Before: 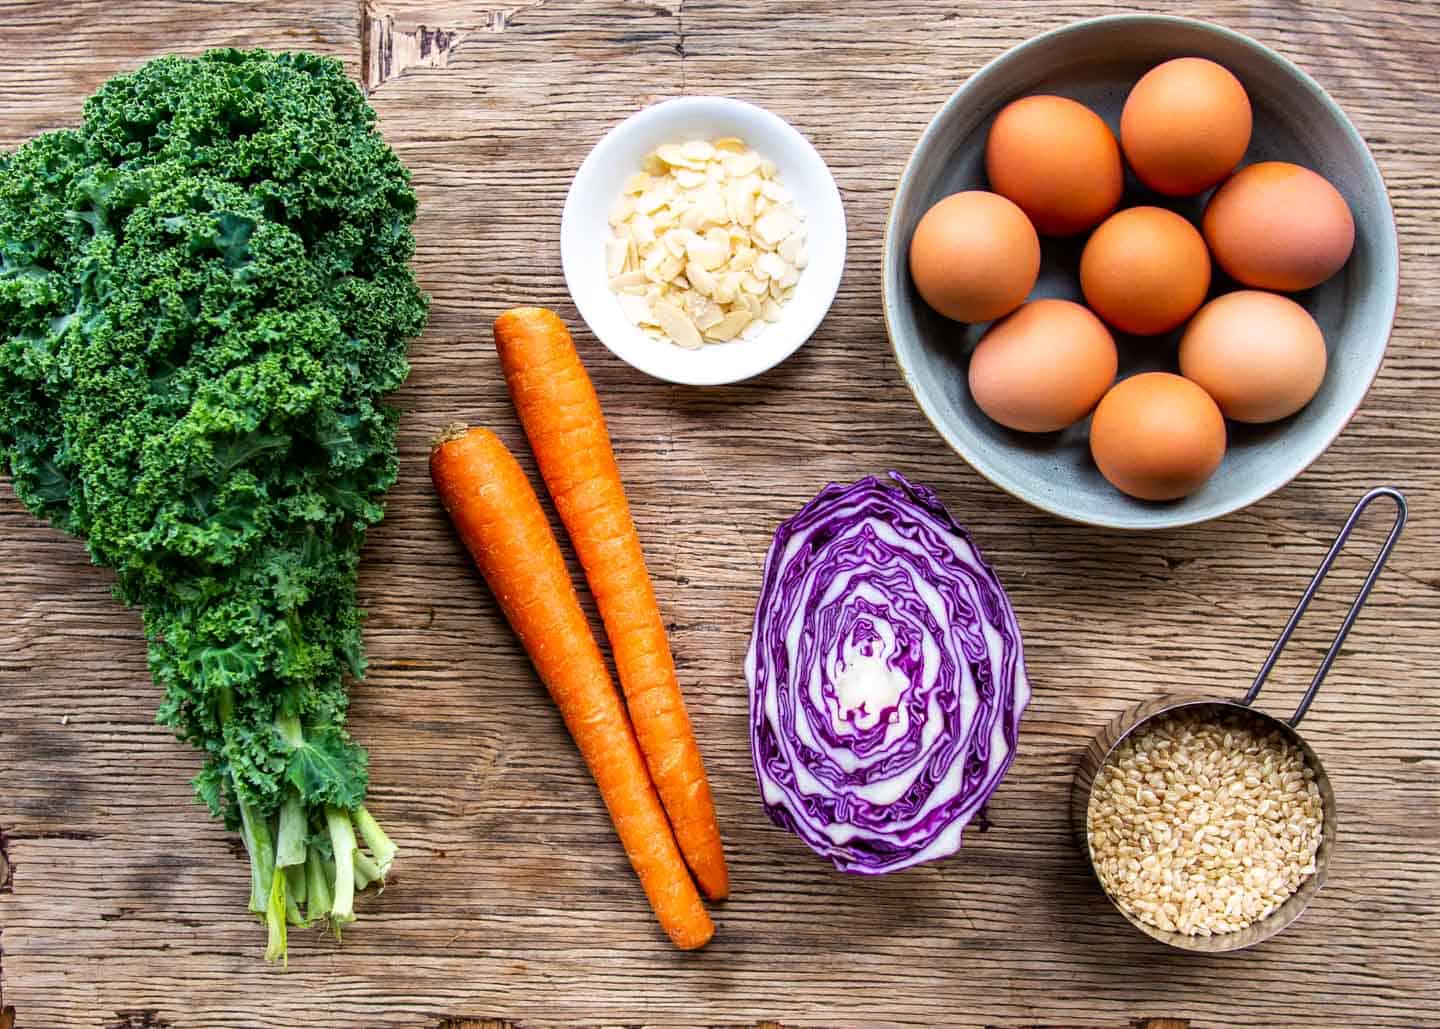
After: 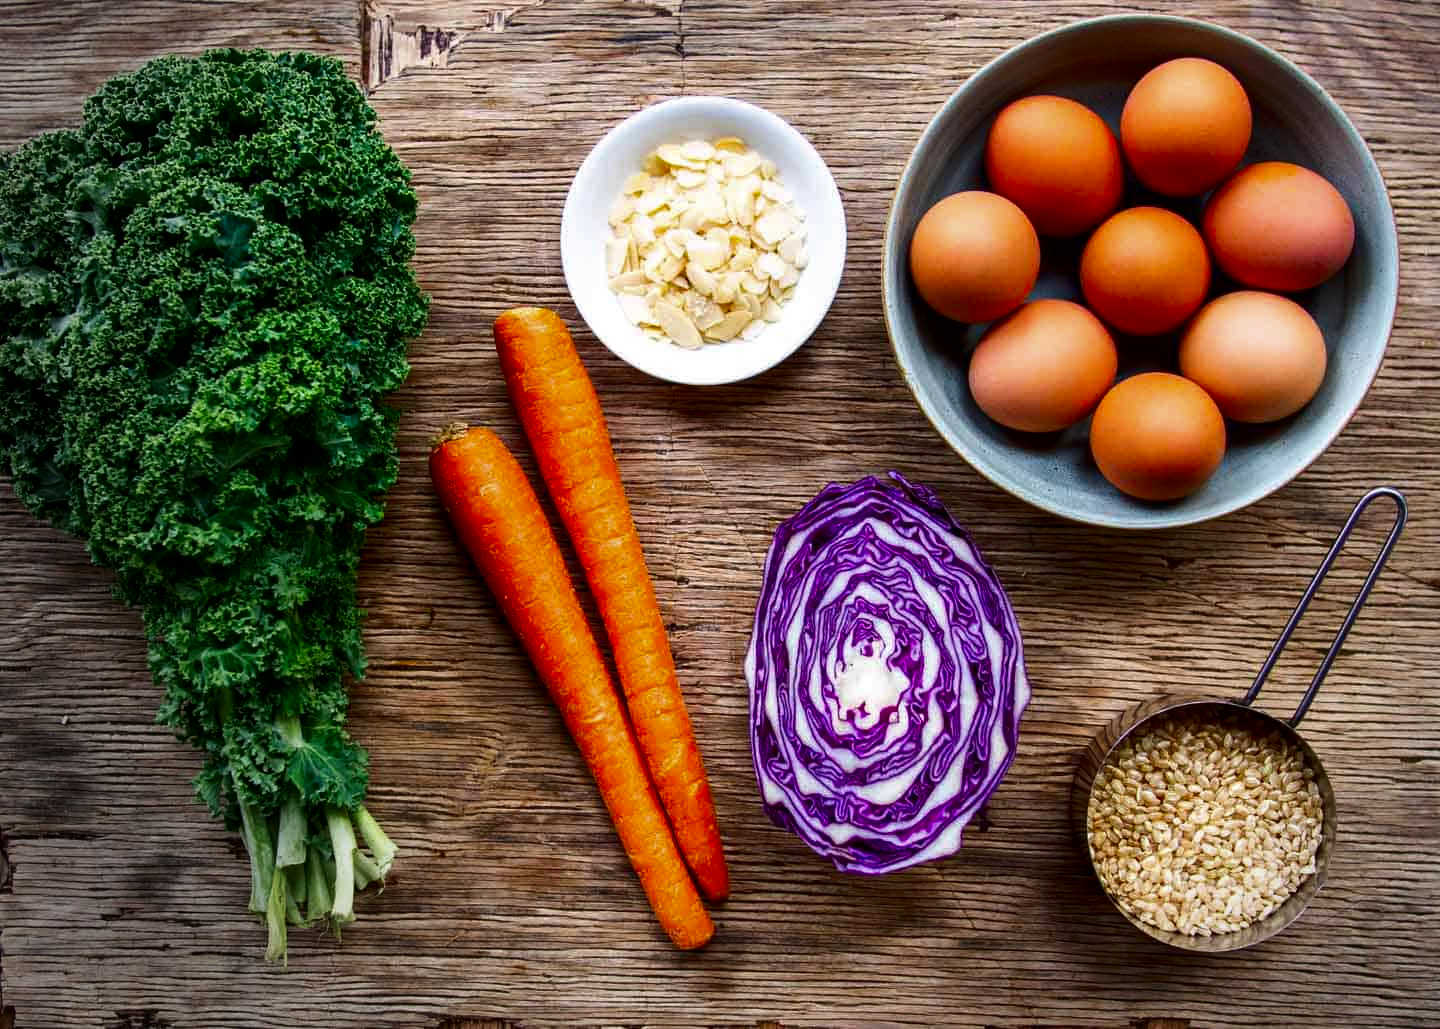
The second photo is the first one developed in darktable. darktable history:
contrast brightness saturation: brightness -0.25, saturation 0.2
vignetting: fall-off start 73.57%, center (0.22, -0.235)
